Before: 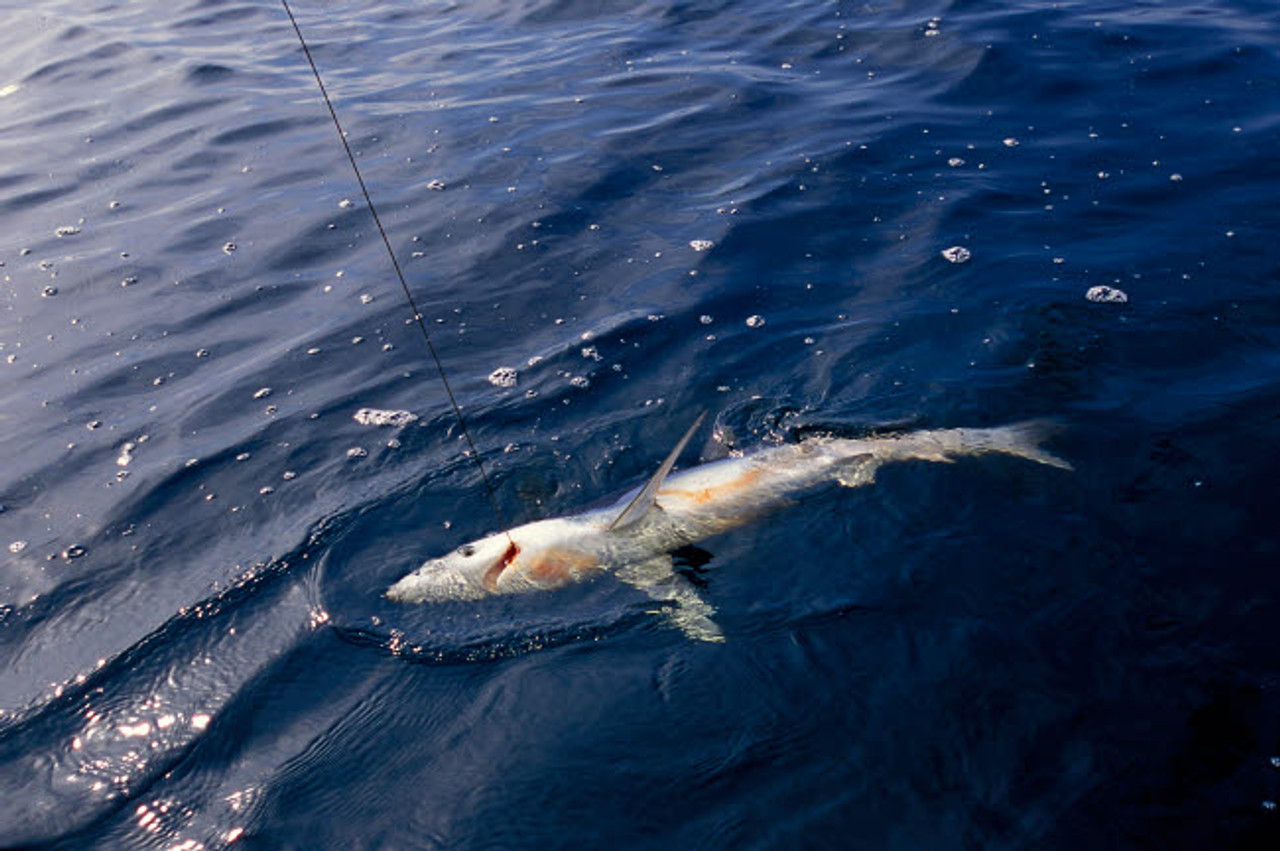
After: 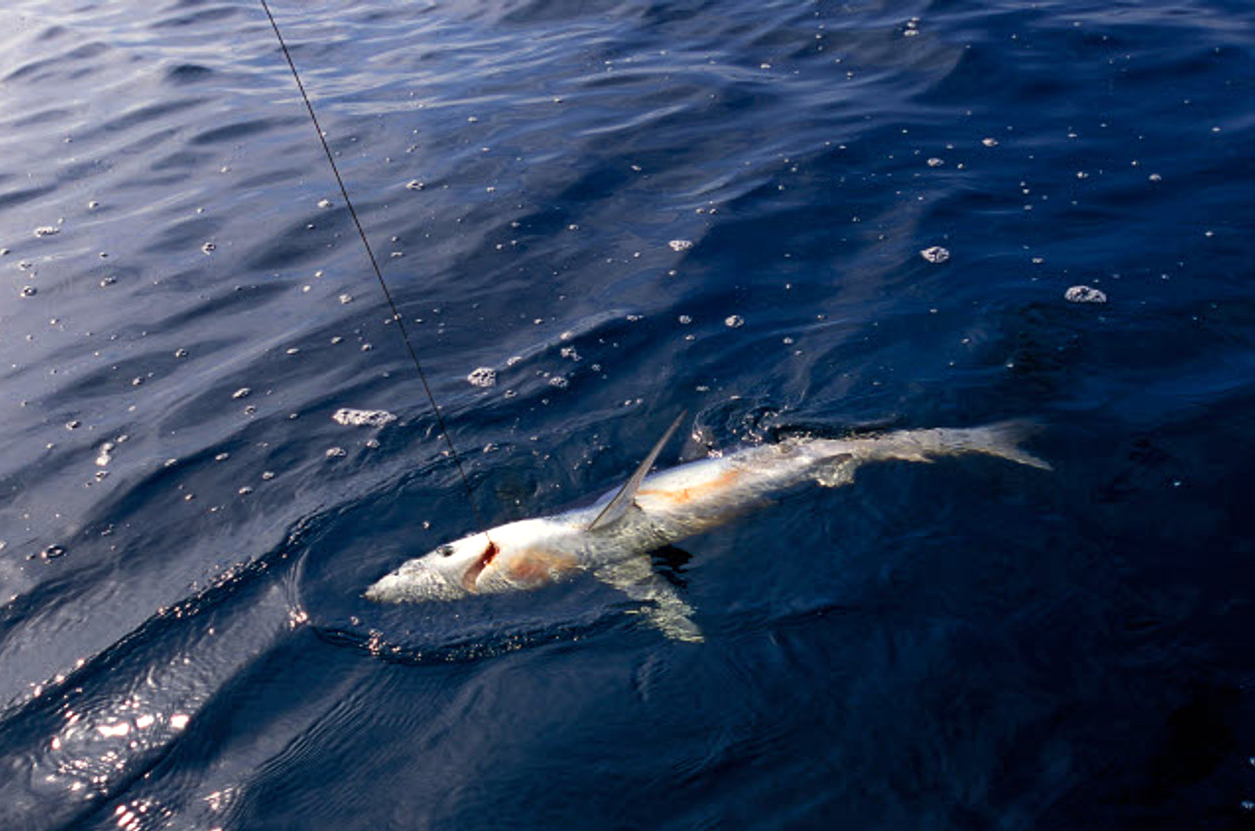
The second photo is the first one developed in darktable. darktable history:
crop: left 1.659%, right 0.268%, bottom 1.999%
tone equalizer: -8 EV -0.001 EV, -7 EV 0.002 EV, -6 EV -0.004 EV, -5 EV -0.016 EV, -4 EV -0.076 EV, -3 EV -0.211 EV, -2 EV -0.262 EV, -1 EV 0.118 EV, +0 EV 0.319 EV
